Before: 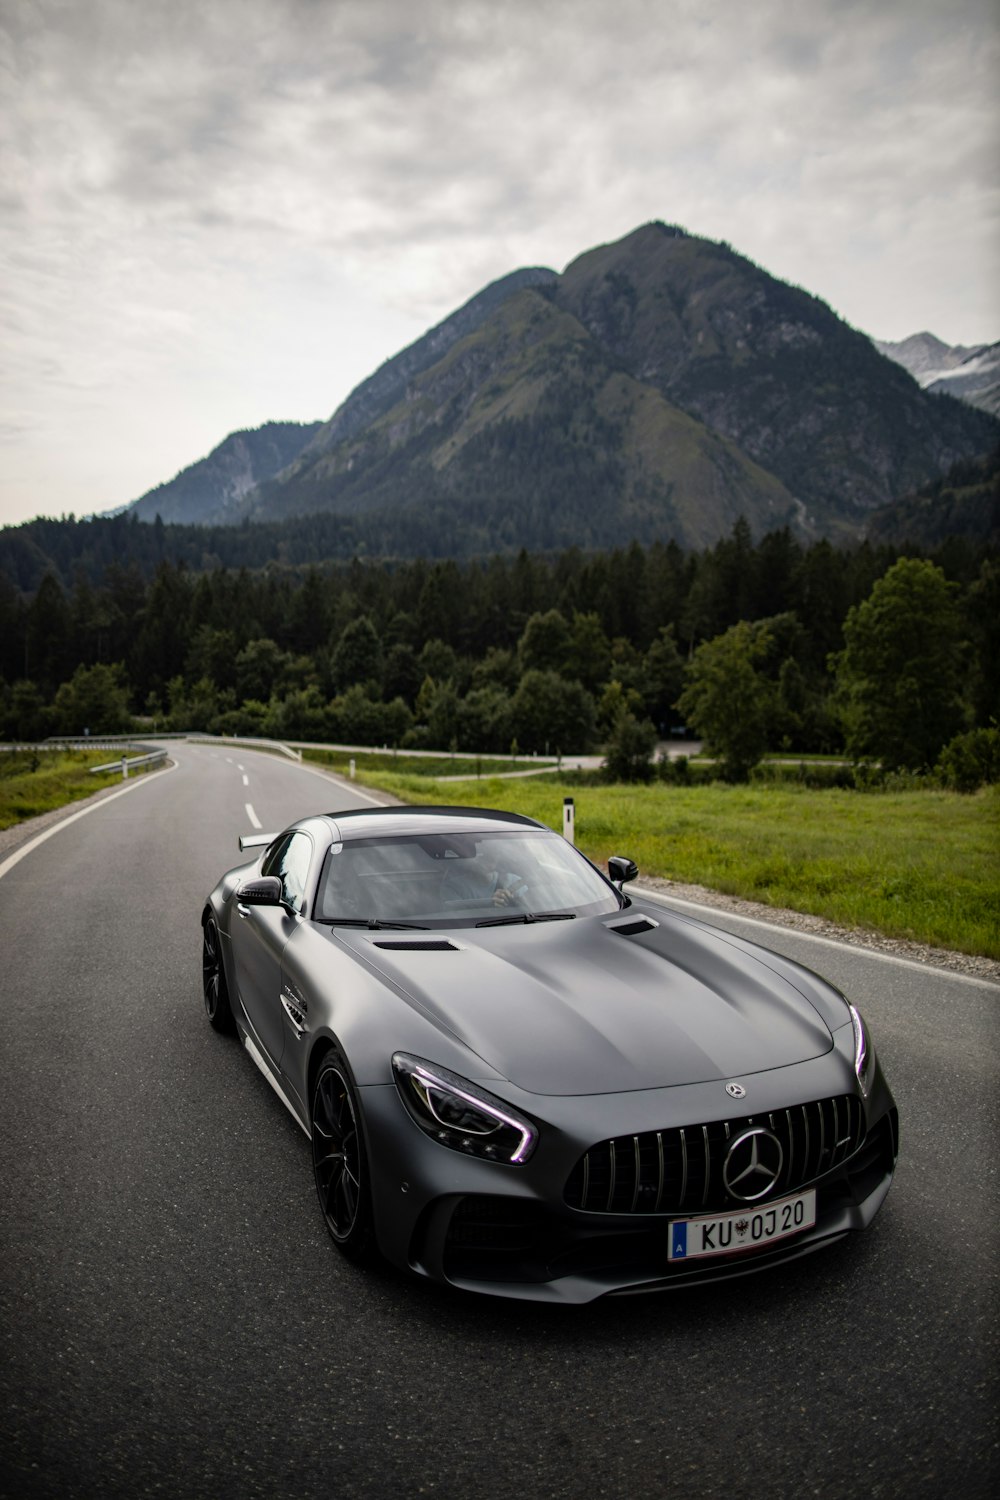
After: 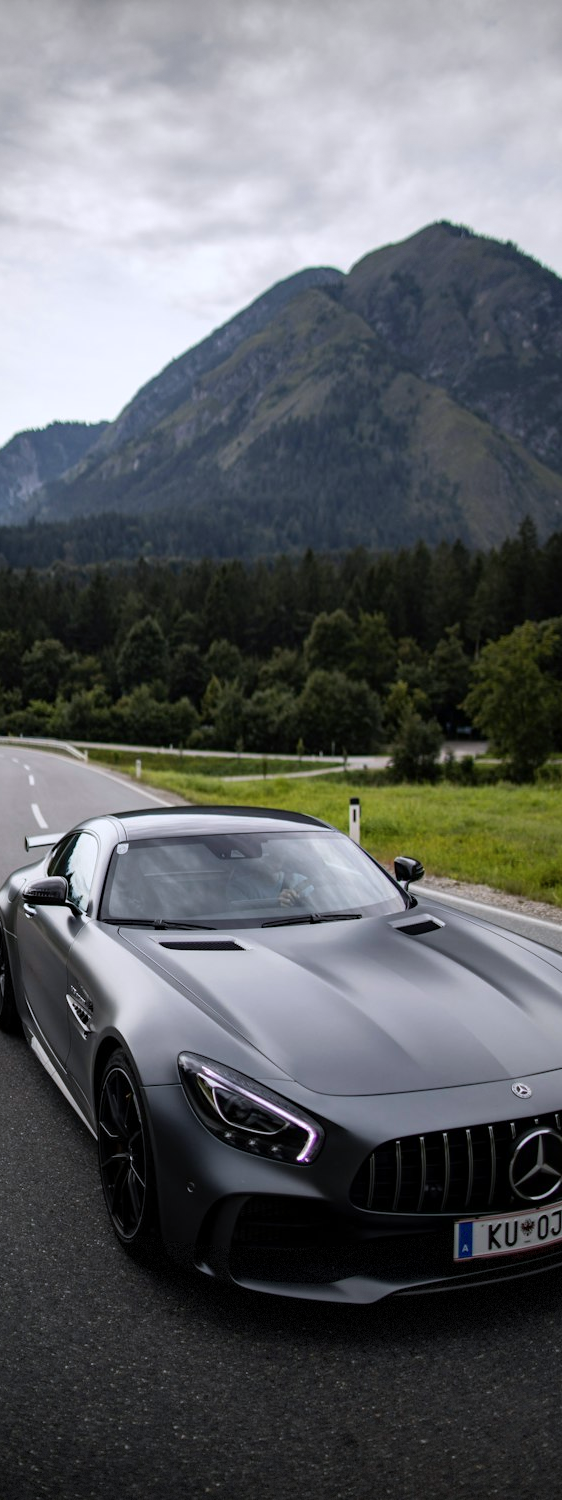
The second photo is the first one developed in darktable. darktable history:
crop: left 21.496%, right 22.254%
tone equalizer: -7 EV 0.13 EV, smoothing diameter 25%, edges refinement/feathering 10, preserve details guided filter
vignetting: fall-off start 85%, fall-off radius 80%, brightness -0.182, saturation -0.3, width/height ratio 1.219, dithering 8-bit output, unbound false
color calibration: illuminant as shot in camera, x 0.358, y 0.373, temperature 4628.91 K
